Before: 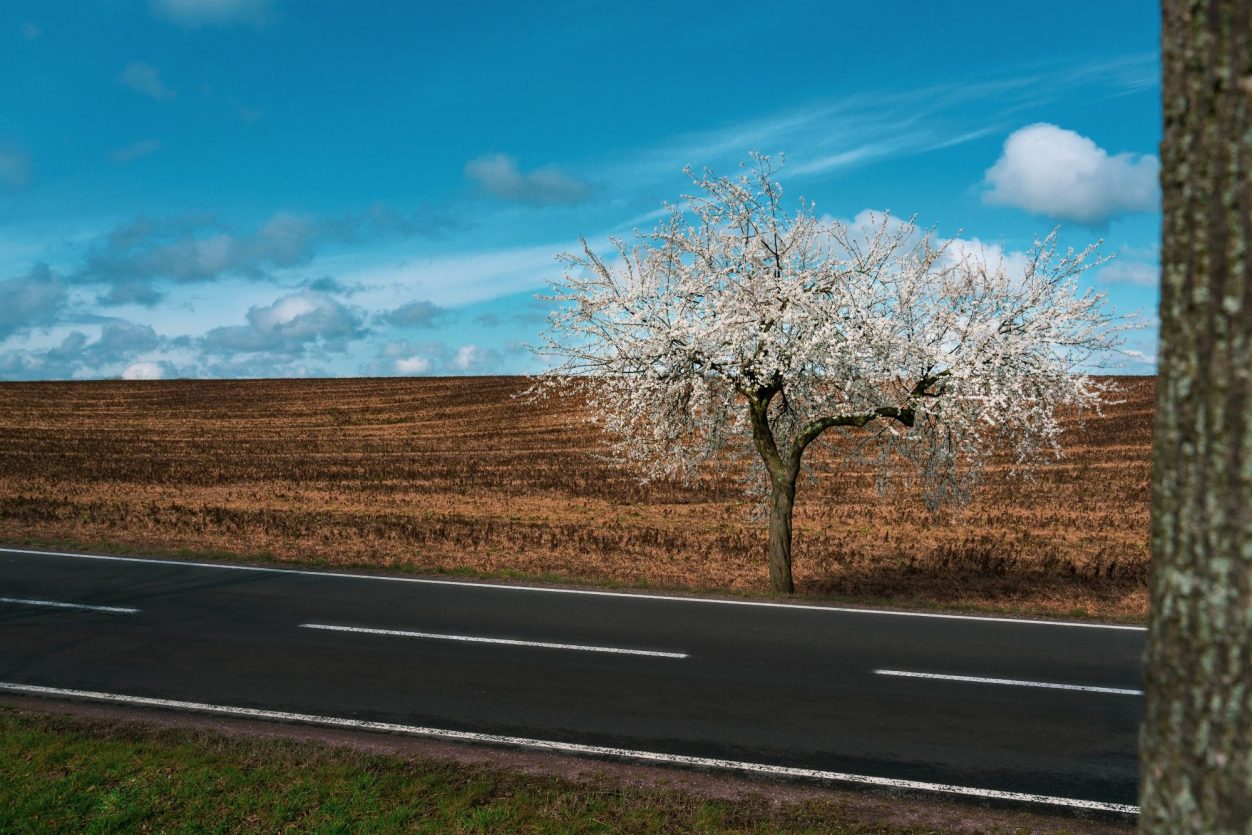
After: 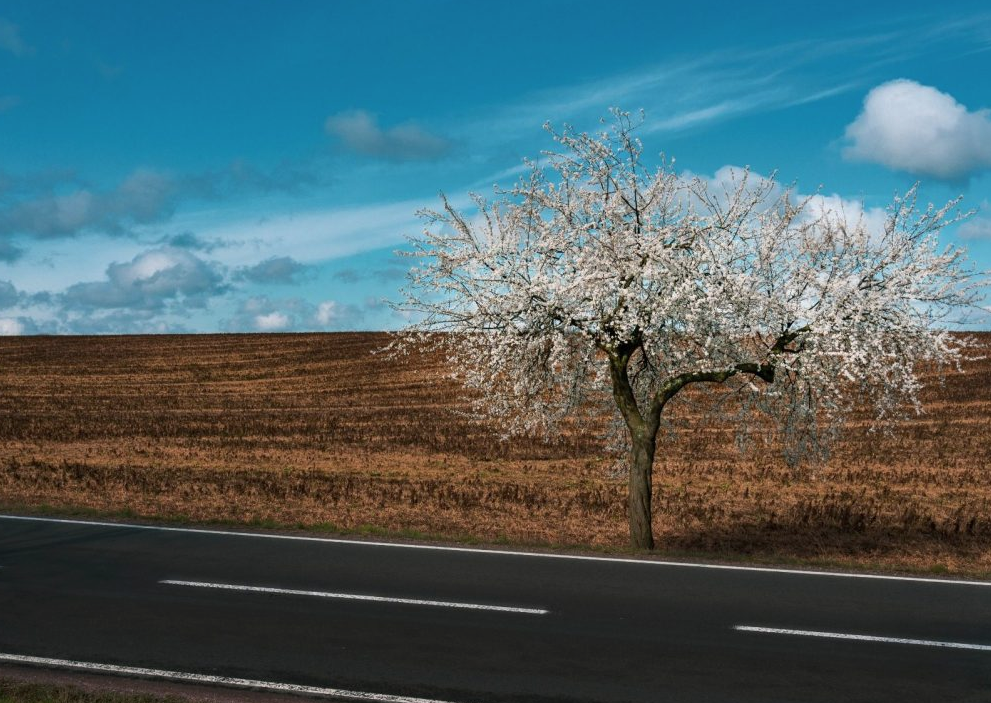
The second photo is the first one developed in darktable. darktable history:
crop: left 11.225%, top 5.381%, right 9.565%, bottom 10.314%
tone curve: curves: ch0 [(0, 0) (0.641, 0.595) (1, 1)], color space Lab, linked channels, preserve colors none
